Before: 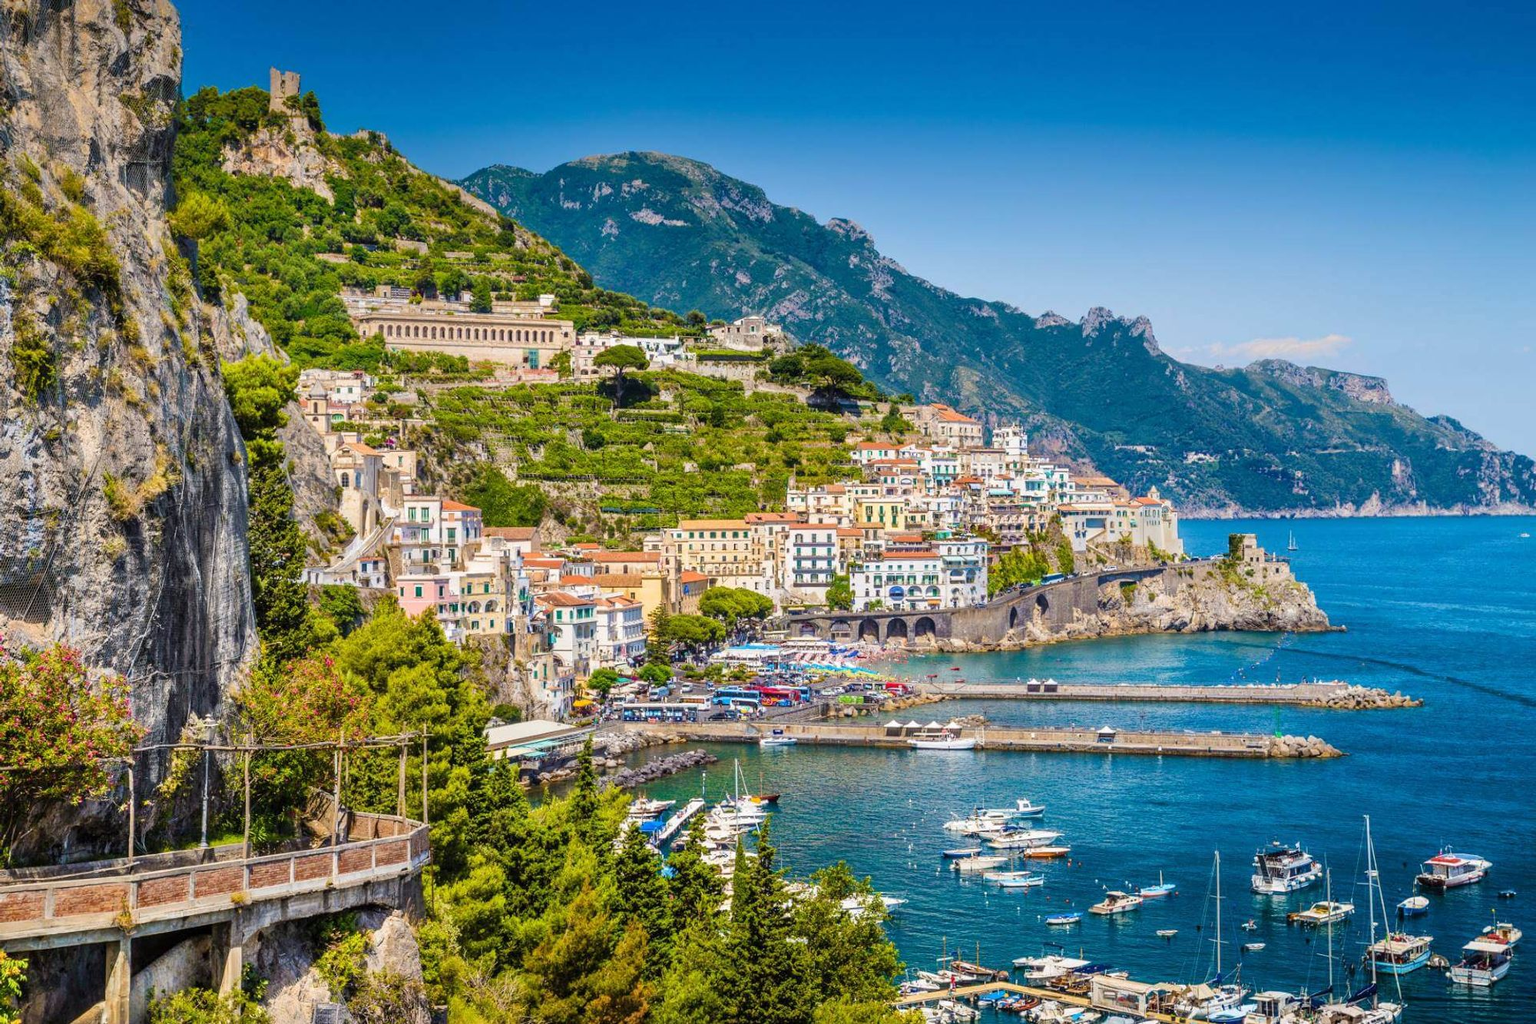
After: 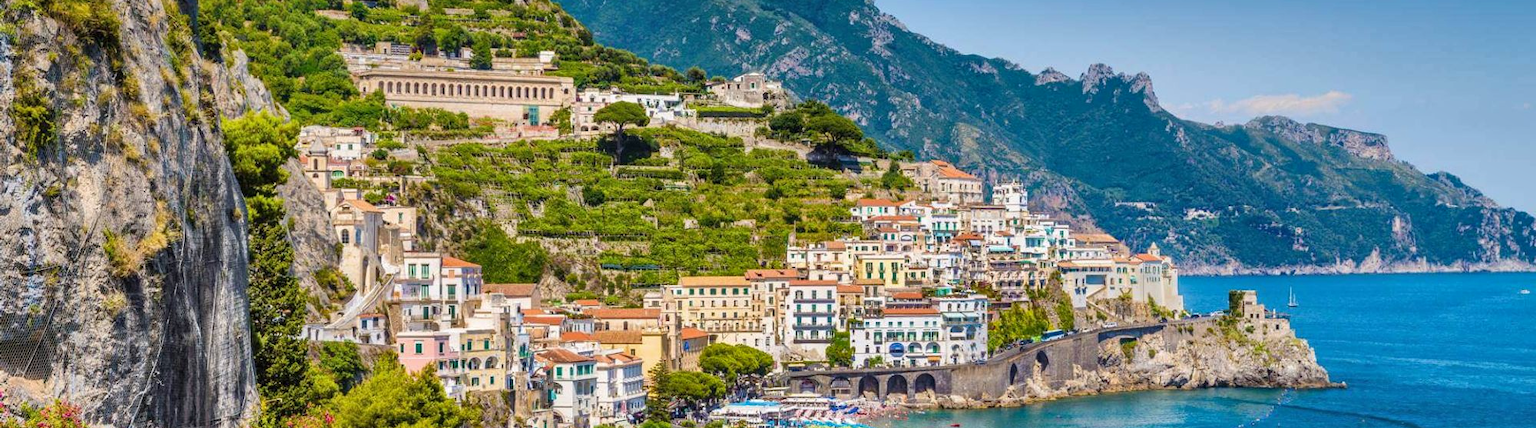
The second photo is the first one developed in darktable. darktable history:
shadows and highlights: shadows 60, highlights -60.23, soften with gaussian
crop and rotate: top 23.84%, bottom 34.294%
